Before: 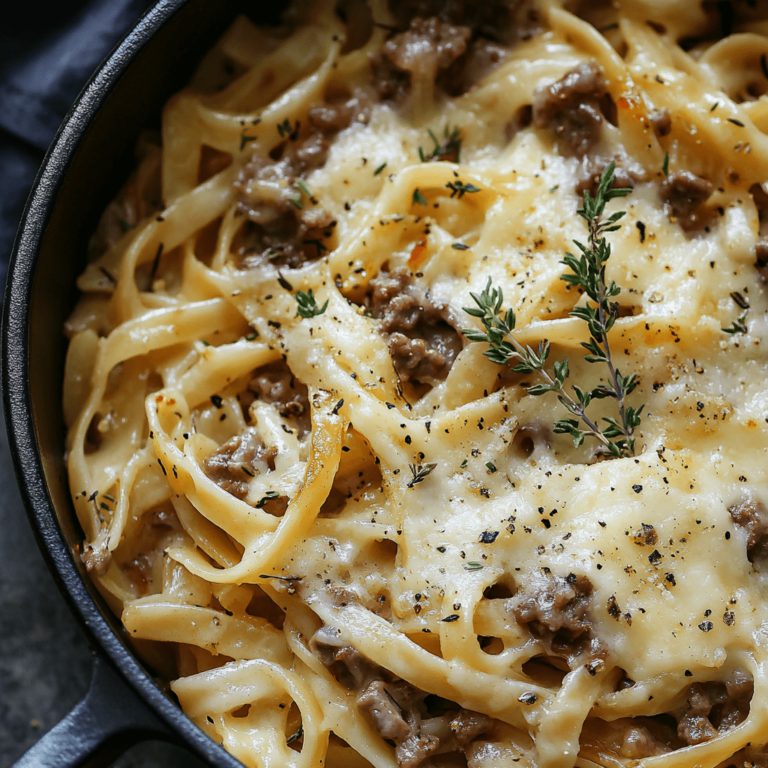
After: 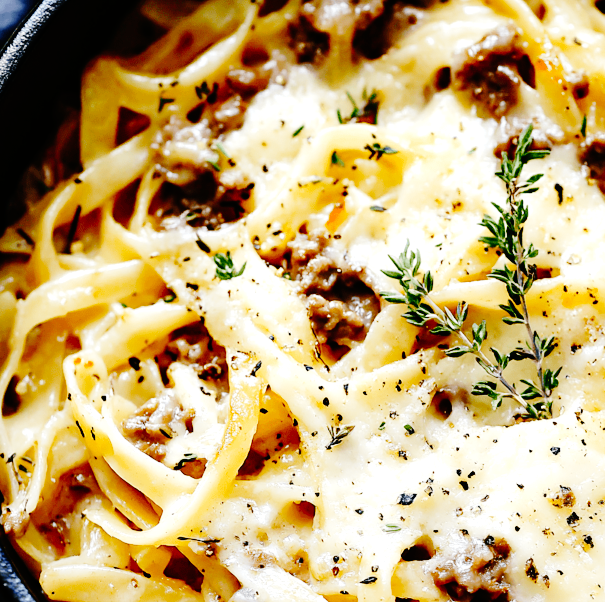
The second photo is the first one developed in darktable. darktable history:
crop and rotate: left 10.677%, top 5.036%, right 10.499%, bottom 16.499%
exposure: black level correction 0, exposure 0.693 EV, compensate highlight preservation false
contrast brightness saturation: saturation -0.055
base curve: curves: ch0 [(0, 0) (0.036, 0.01) (0.123, 0.254) (0.258, 0.504) (0.507, 0.748) (1, 1)], preserve colors none
